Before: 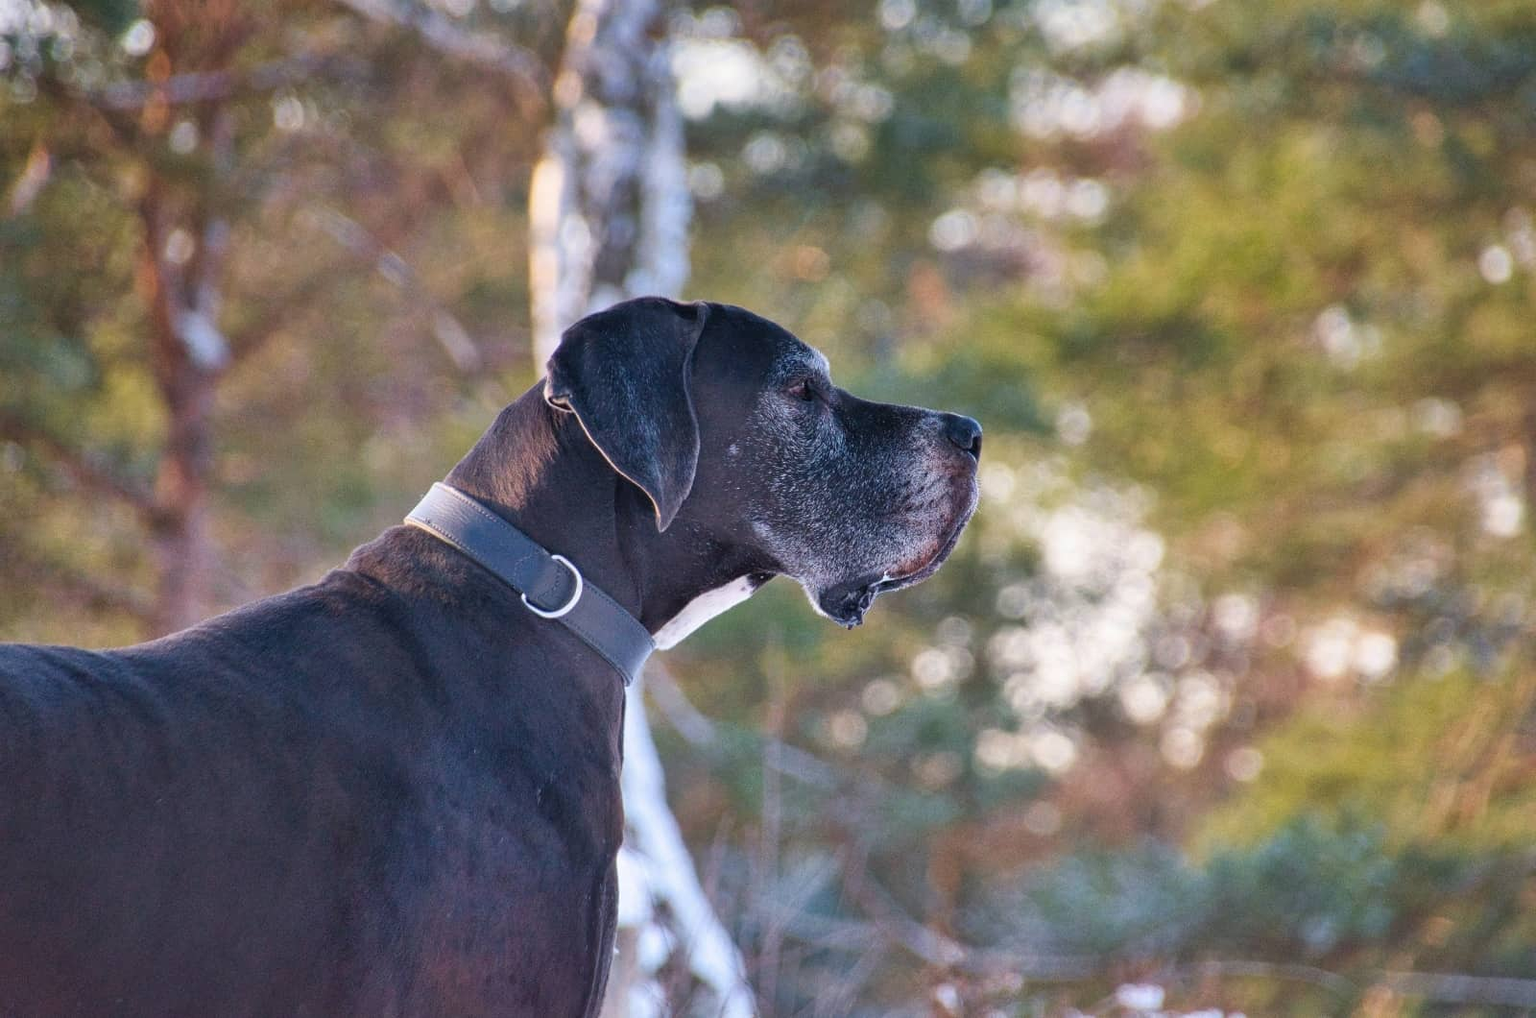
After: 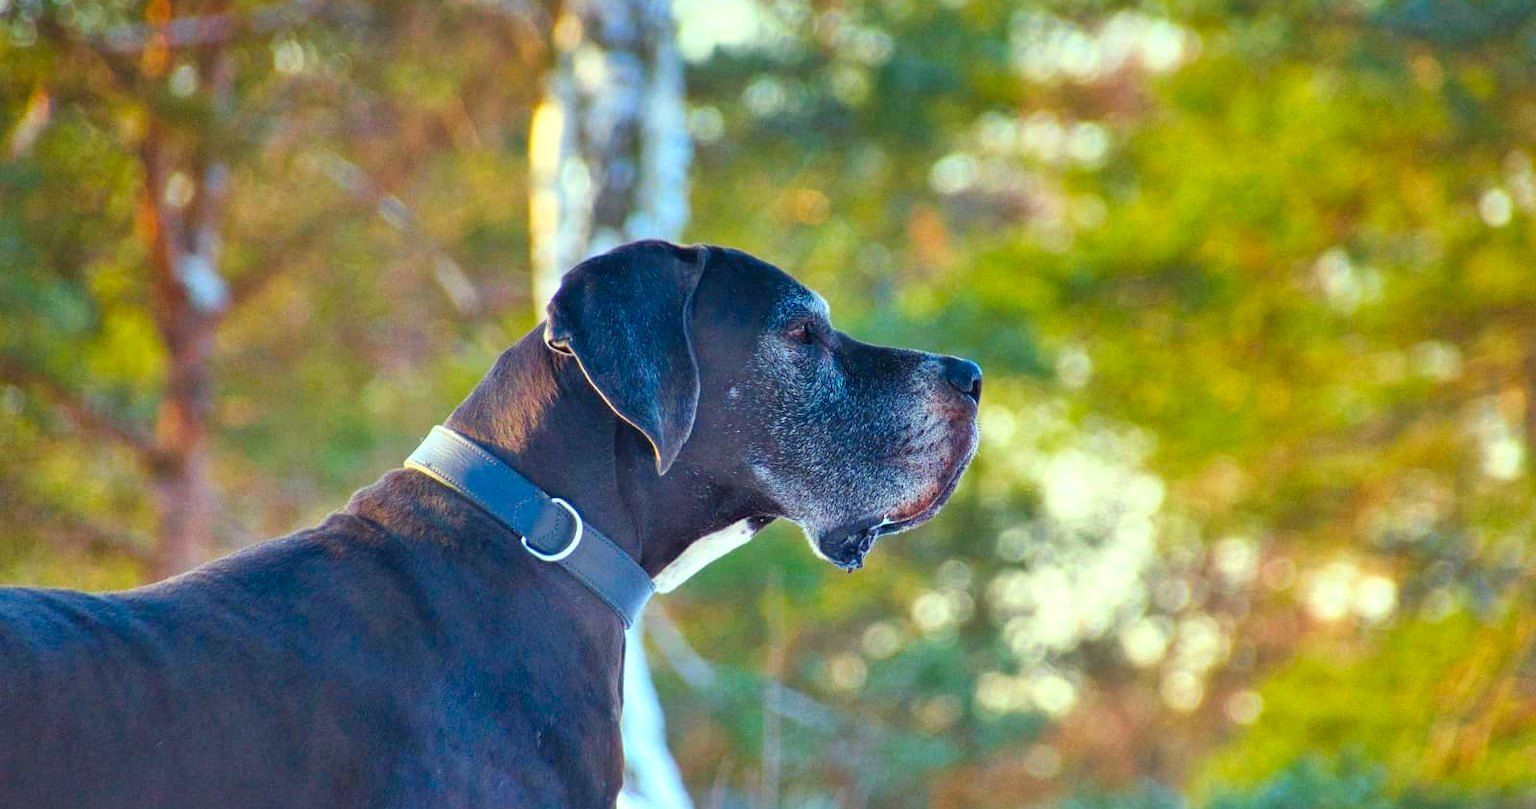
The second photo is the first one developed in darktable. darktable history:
exposure: exposure 0.356 EV, compensate highlight preservation false
crop and rotate: top 5.648%, bottom 14.764%
color correction: highlights a* -11.07, highlights b* 9.86, saturation 1.72
